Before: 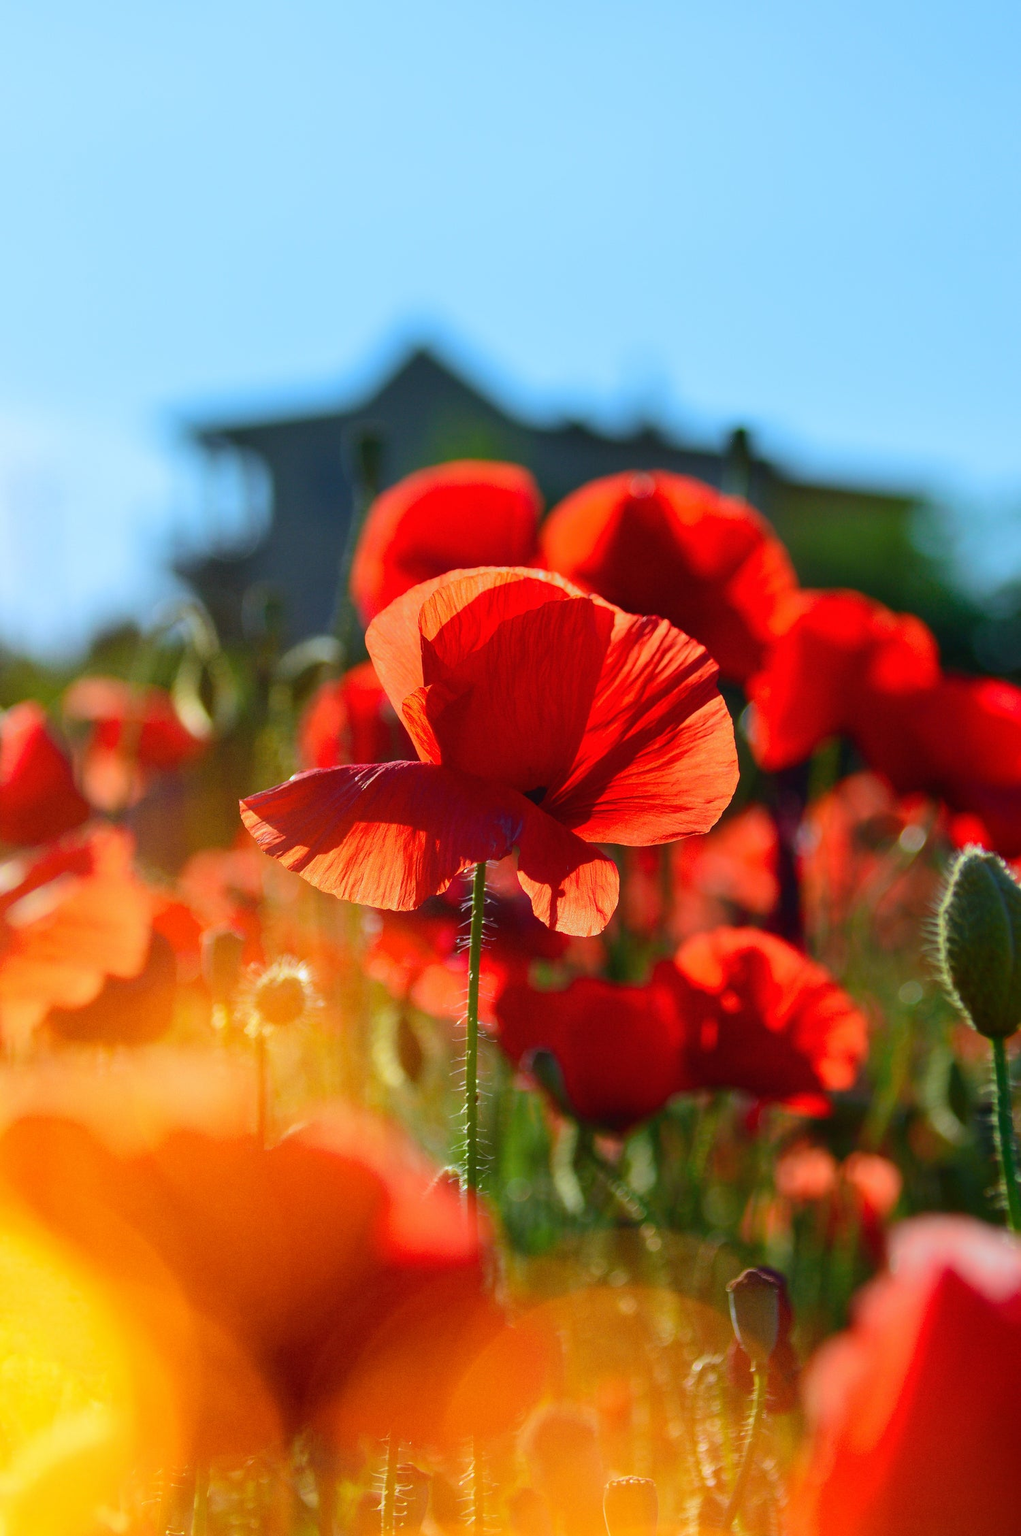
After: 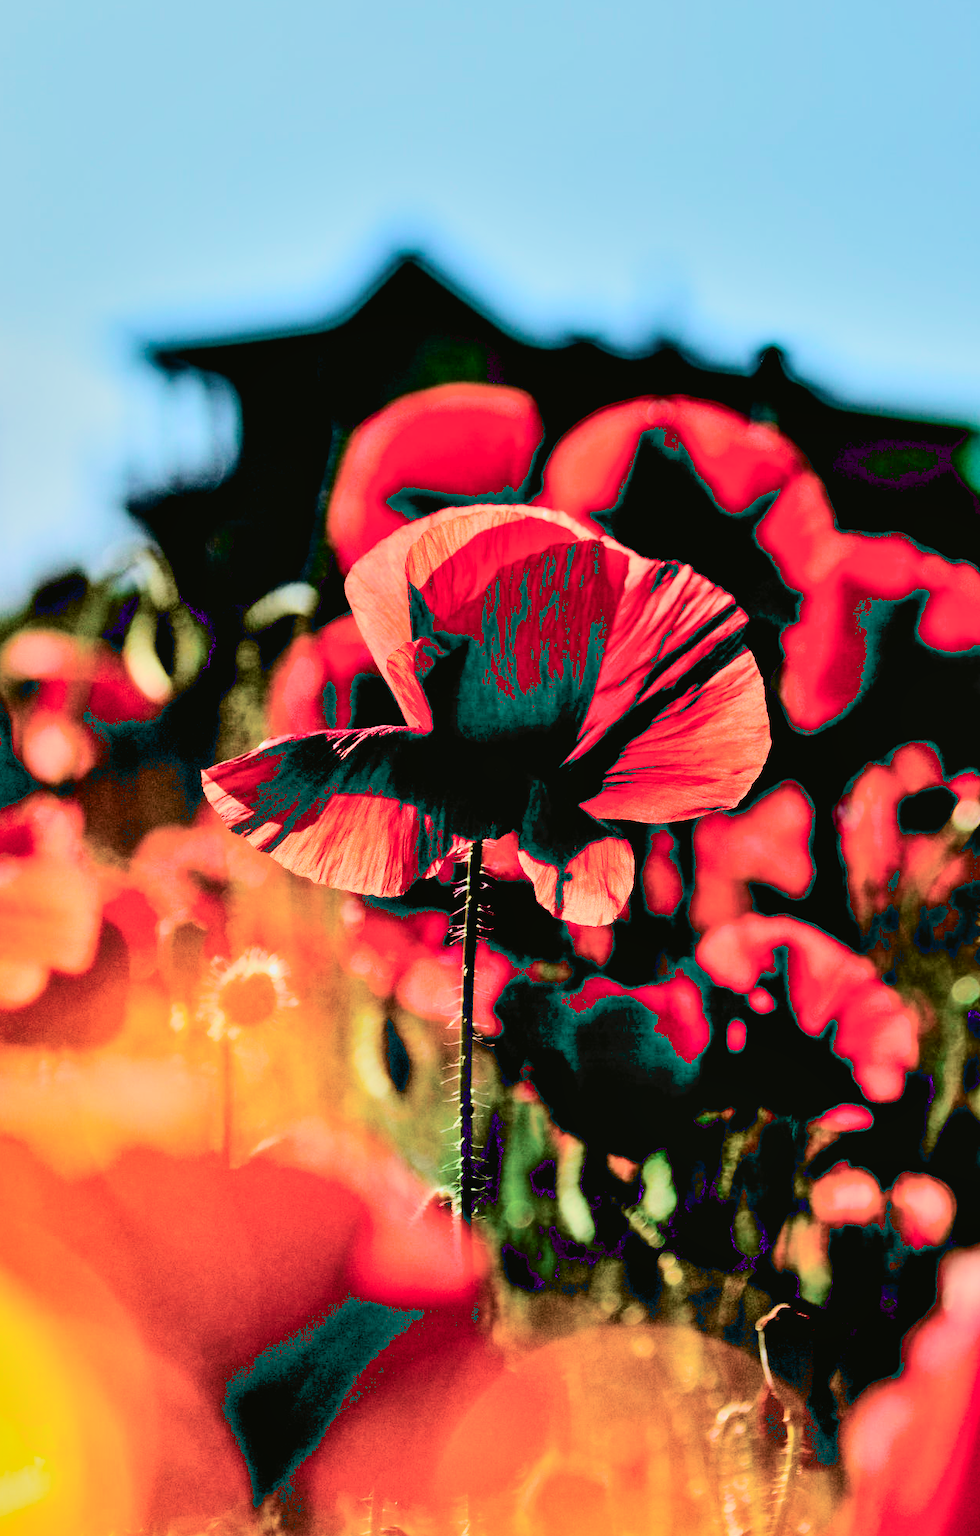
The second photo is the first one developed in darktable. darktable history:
crop: left 6.169%, top 8.095%, right 9.536%, bottom 4.094%
exposure: black level correction 0.057, compensate exposure bias true, compensate highlight preservation false
contrast equalizer: octaves 7, y [[0.511, 0.558, 0.631, 0.632, 0.559, 0.512], [0.5 ×6], [0.5 ×6], [0 ×6], [0 ×6]]
filmic rgb: black relative exposure -7.97 EV, white relative exposure 4.02 EV, hardness 4.12
shadows and highlights: low approximation 0.01, soften with gaussian
tone equalizer: -8 EV -0.427 EV, -7 EV -0.362 EV, -6 EV -0.309 EV, -5 EV -0.261 EV, -3 EV 0.206 EV, -2 EV 0.357 EV, -1 EV 0.404 EV, +0 EV 0.444 EV, edges refinement/feathering 500, mask exposure compensation -1.57 EV, preserve details no
tone curve: curves: ch0 [(0, 0.023) (0.113, 0.081) (0.204, 0.197) (0.498, 0.608) (0.709, 0.819) (0.984, 0.961)]; ch1 [(0, 0) (0.172, 0.123) (0.317, 0.272) (0.414, 0.382) (0.476, 0.479) (0.505, 0.501) (0.528, 0.54) (0.618, 0.647) (0.709, 0.764) (1, 1)]; ch2 [(0, 0) (0.411, 0.424) (0.492, 0.502) (0.521, 0.521) (0.55, 0.576) (0.686, 0.638) (1, 1)], color space Lab, independent channels, preserve colors none
